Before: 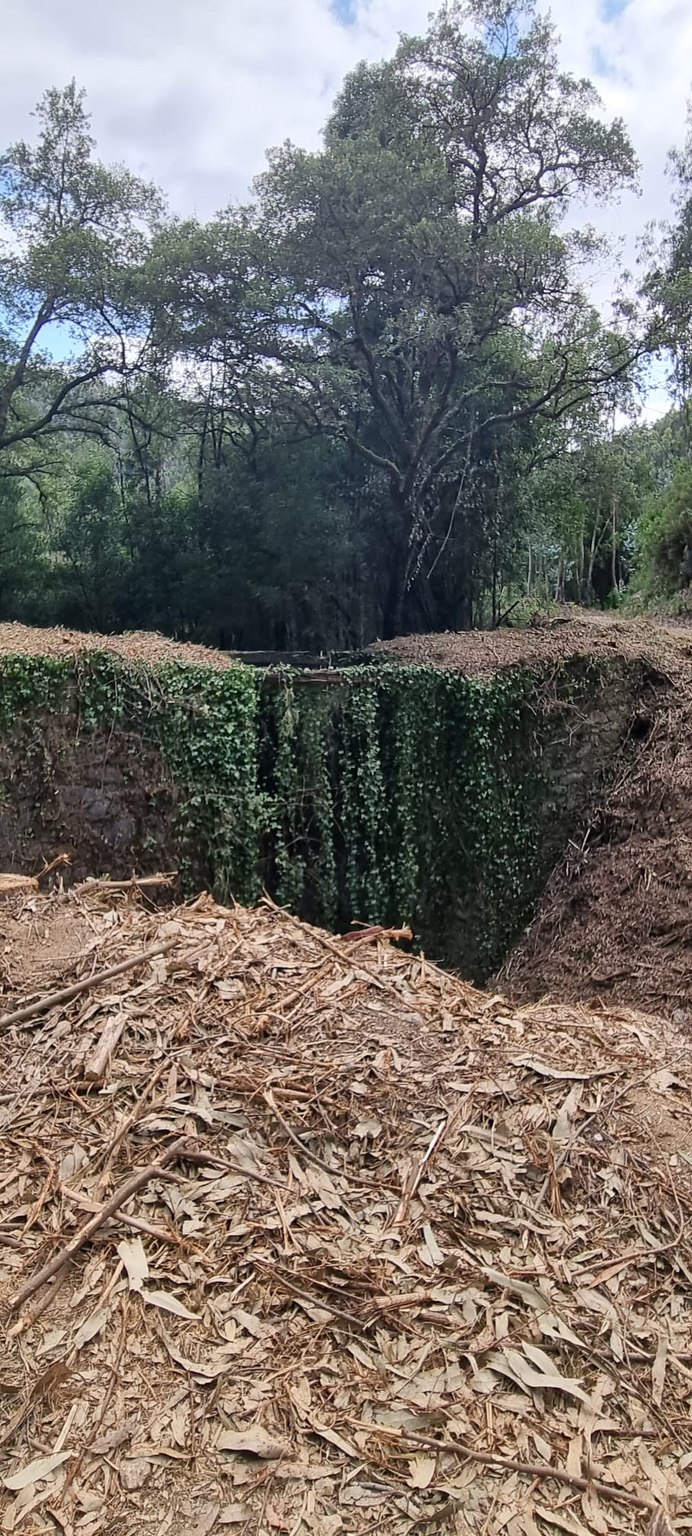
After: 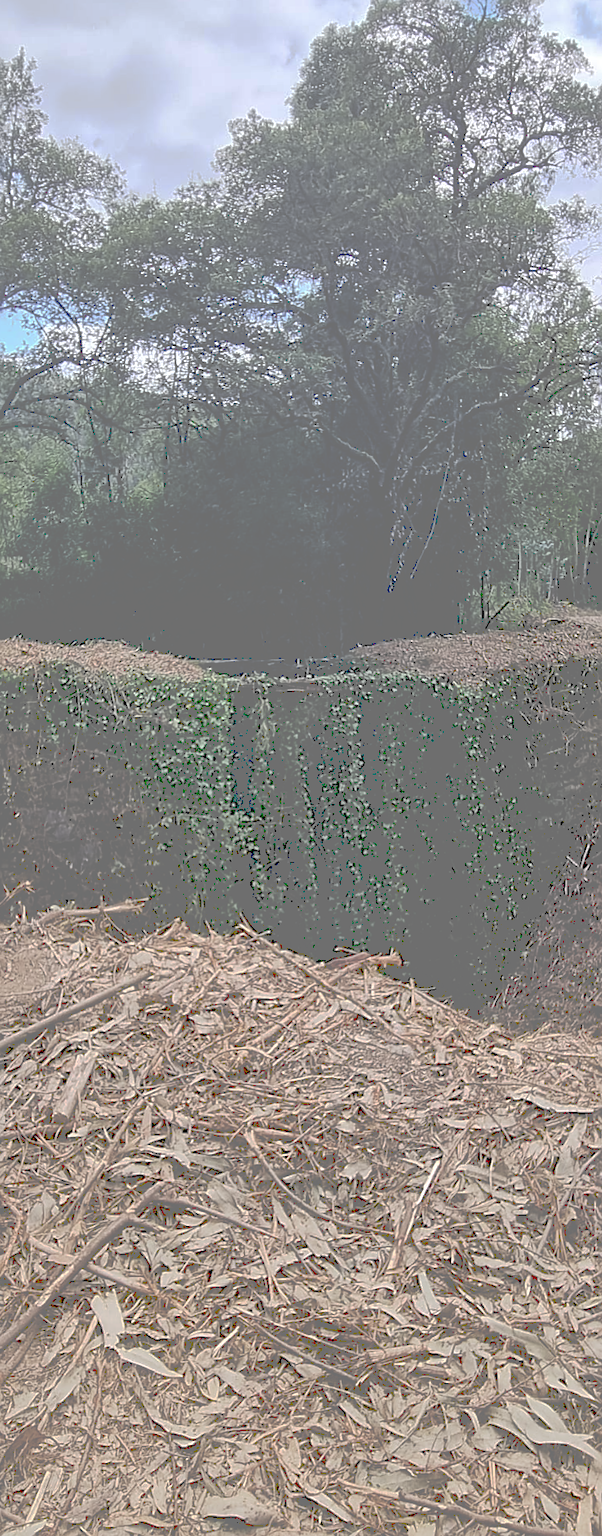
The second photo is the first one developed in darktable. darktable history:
sharpen: on, module defaults
shadows and highlights: shadows 25, highlights -25
tone curve: curves: ch0 [(0, 0) (0.003, 0.464) (0.011, 0.464) (0.025, 0.464) (0.044, 0.464) (0.069, 0.464) (0.1, 0.463) (0.136, 0.463) (0.177, 0.464) (0.224, 0.469) (0.277, 0.482) (0.335, 0.501) (0.399, 0.53) (0.468, 0.567) (0.543, 0.61) (0.623, 0.663) (0.709, 0.718) (0.801, 0.779) (0.898, 0.842) (1, 1)], preserve colors none
crop and rotate: angle 1°, left 4.281%, top 0.642%, right 11.383%, bottom 2.486%
